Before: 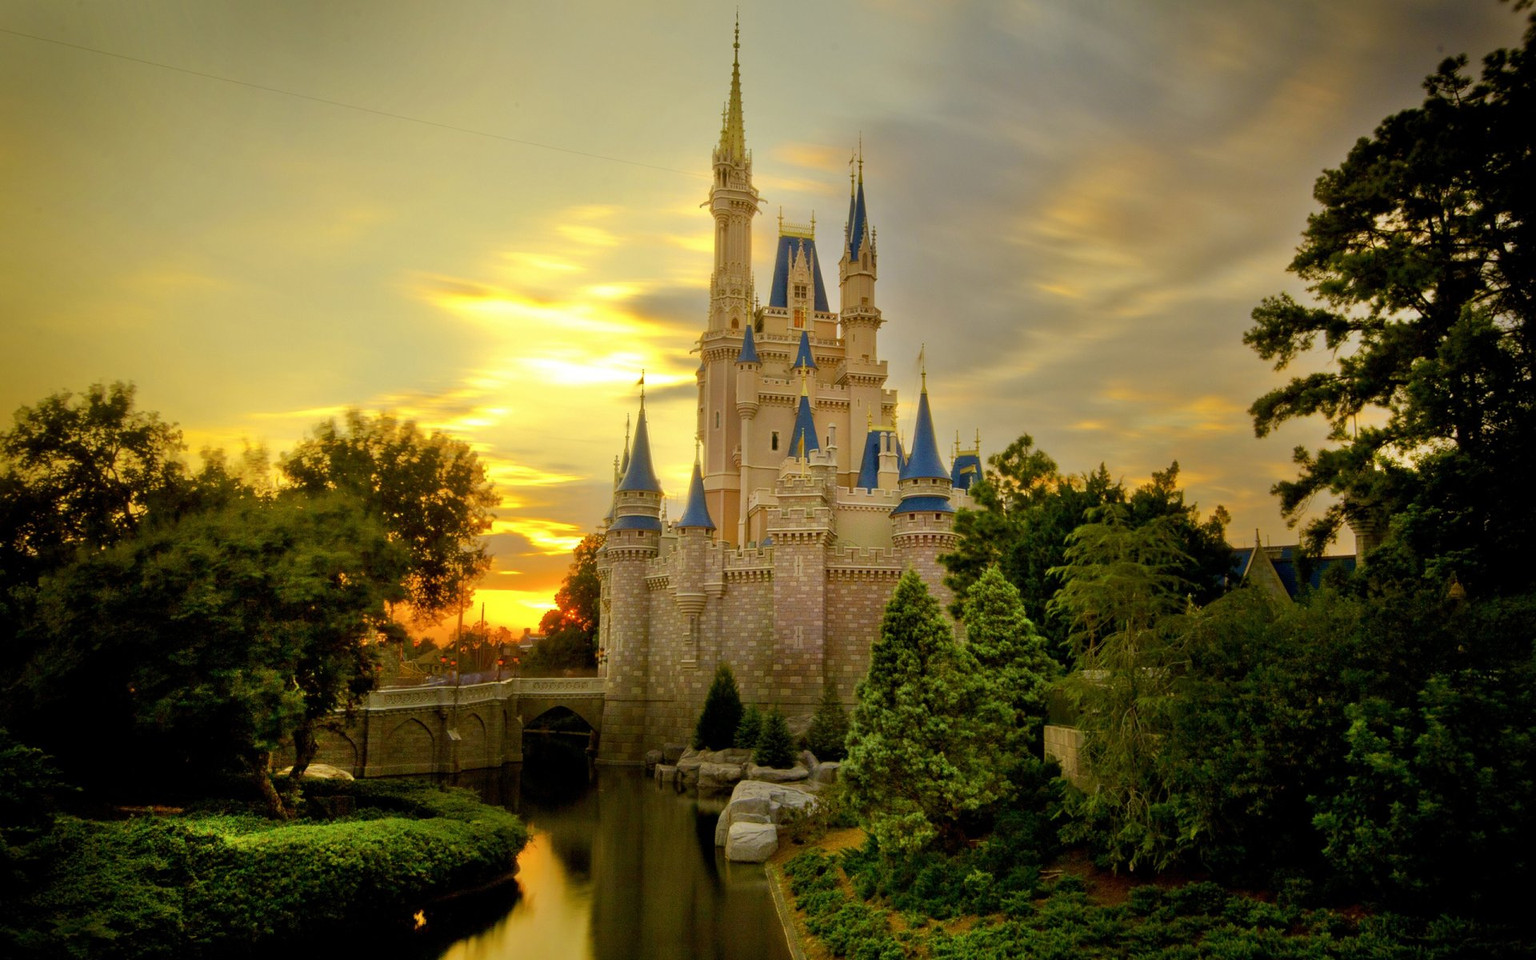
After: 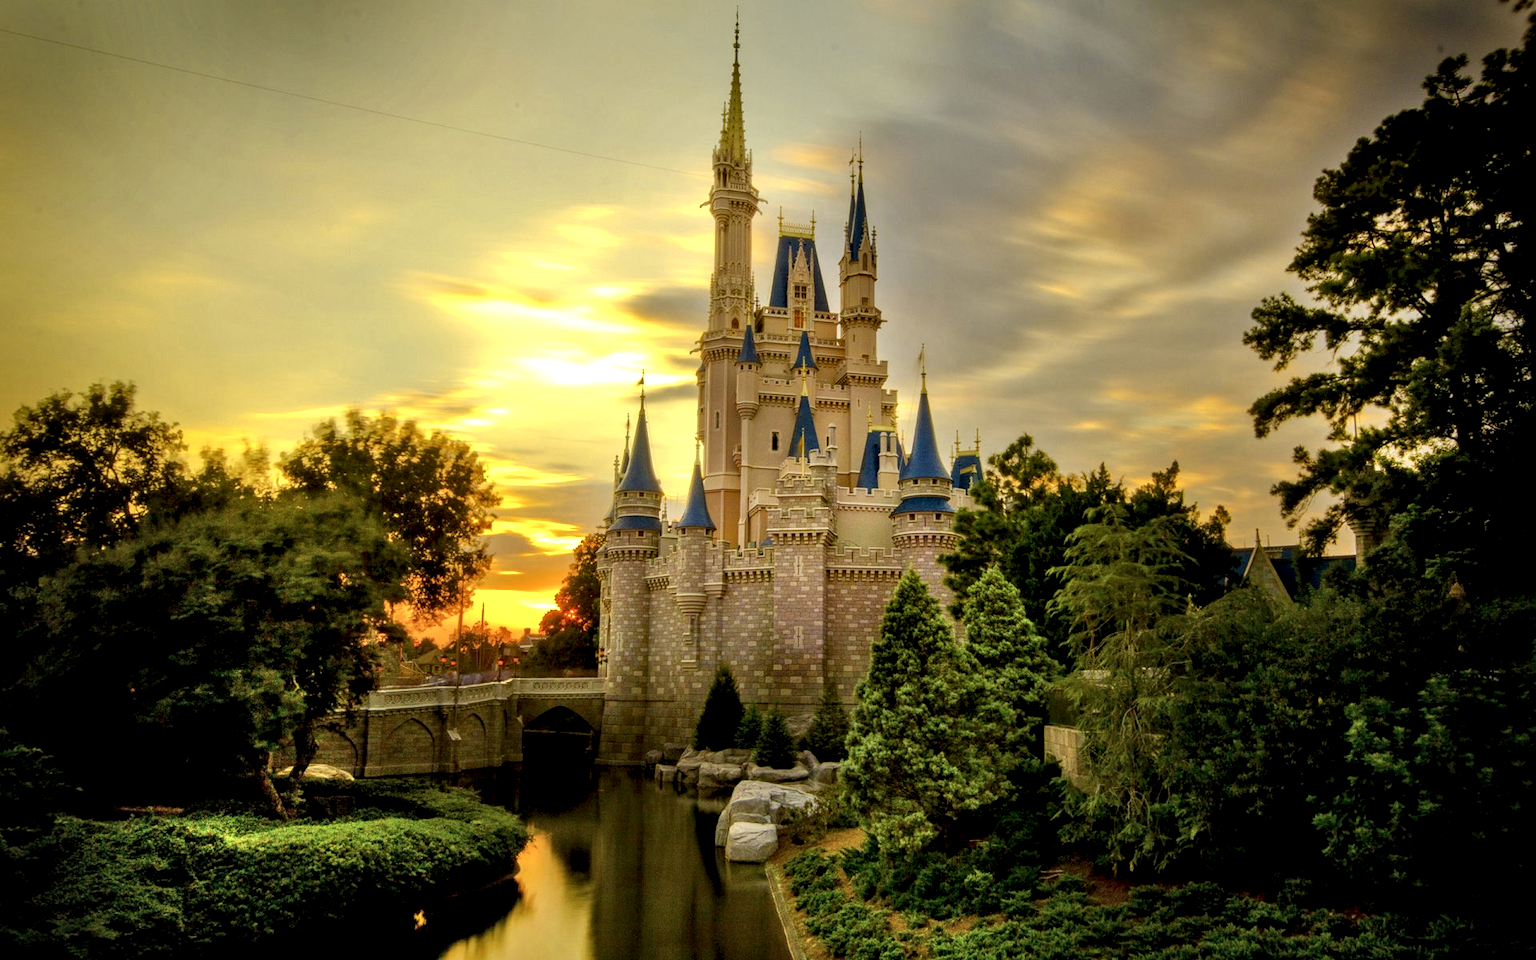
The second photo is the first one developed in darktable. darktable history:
local contrast: highlights 60%, shadows 60%, detail 160%
